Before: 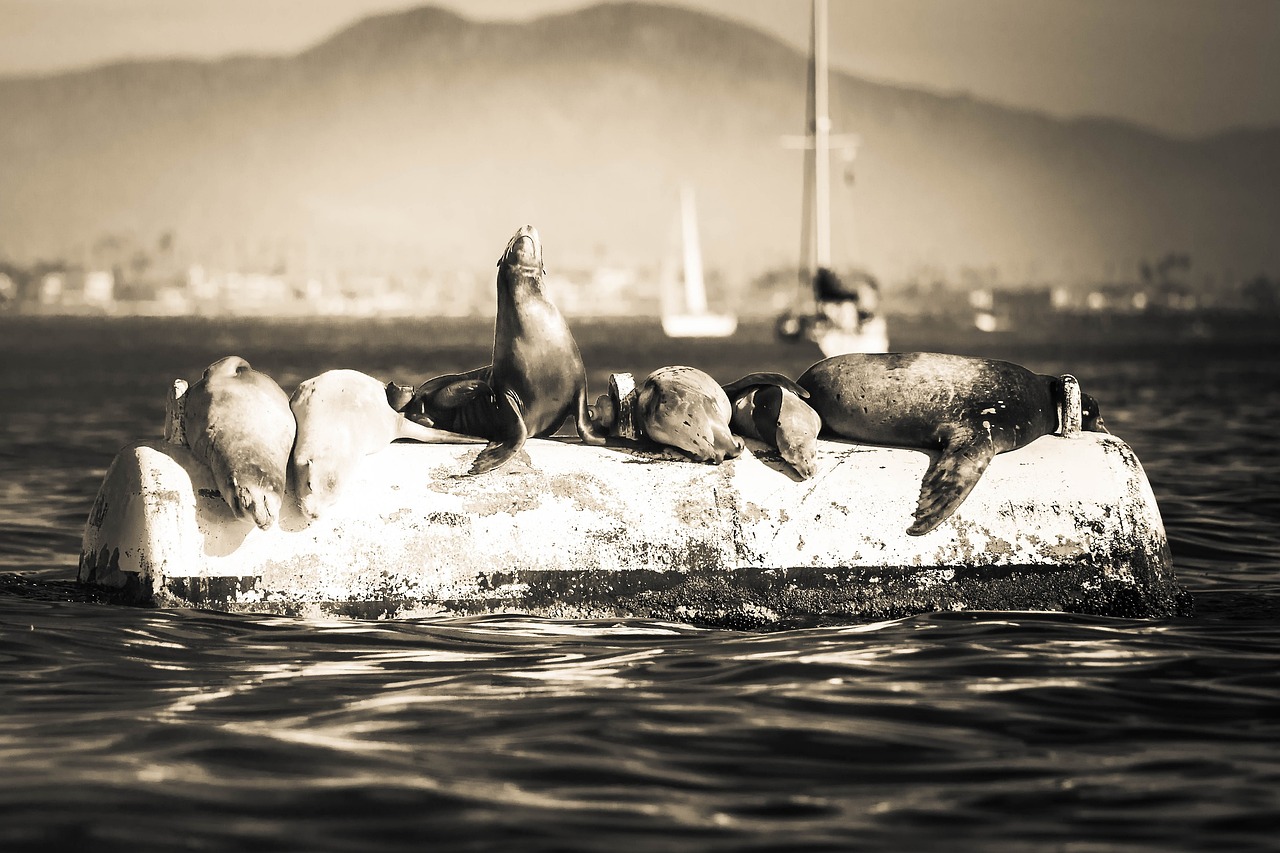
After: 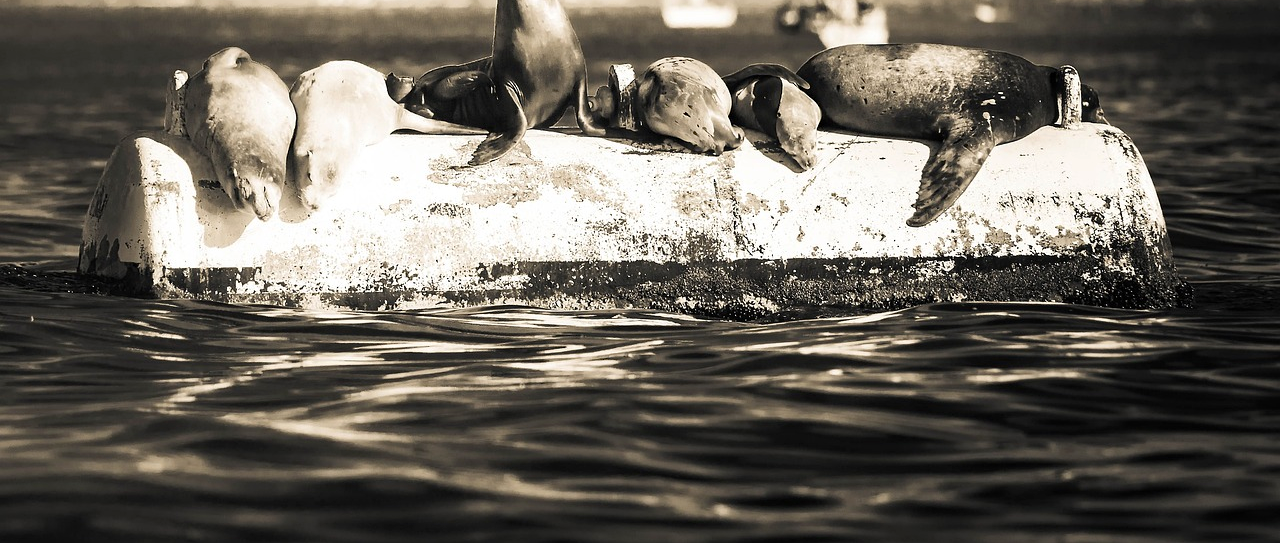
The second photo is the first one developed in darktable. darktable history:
crop and rotate: top 36.317%
haze removal: strength 0.128, distance 0.246, compatibility mode true, adaptive false
